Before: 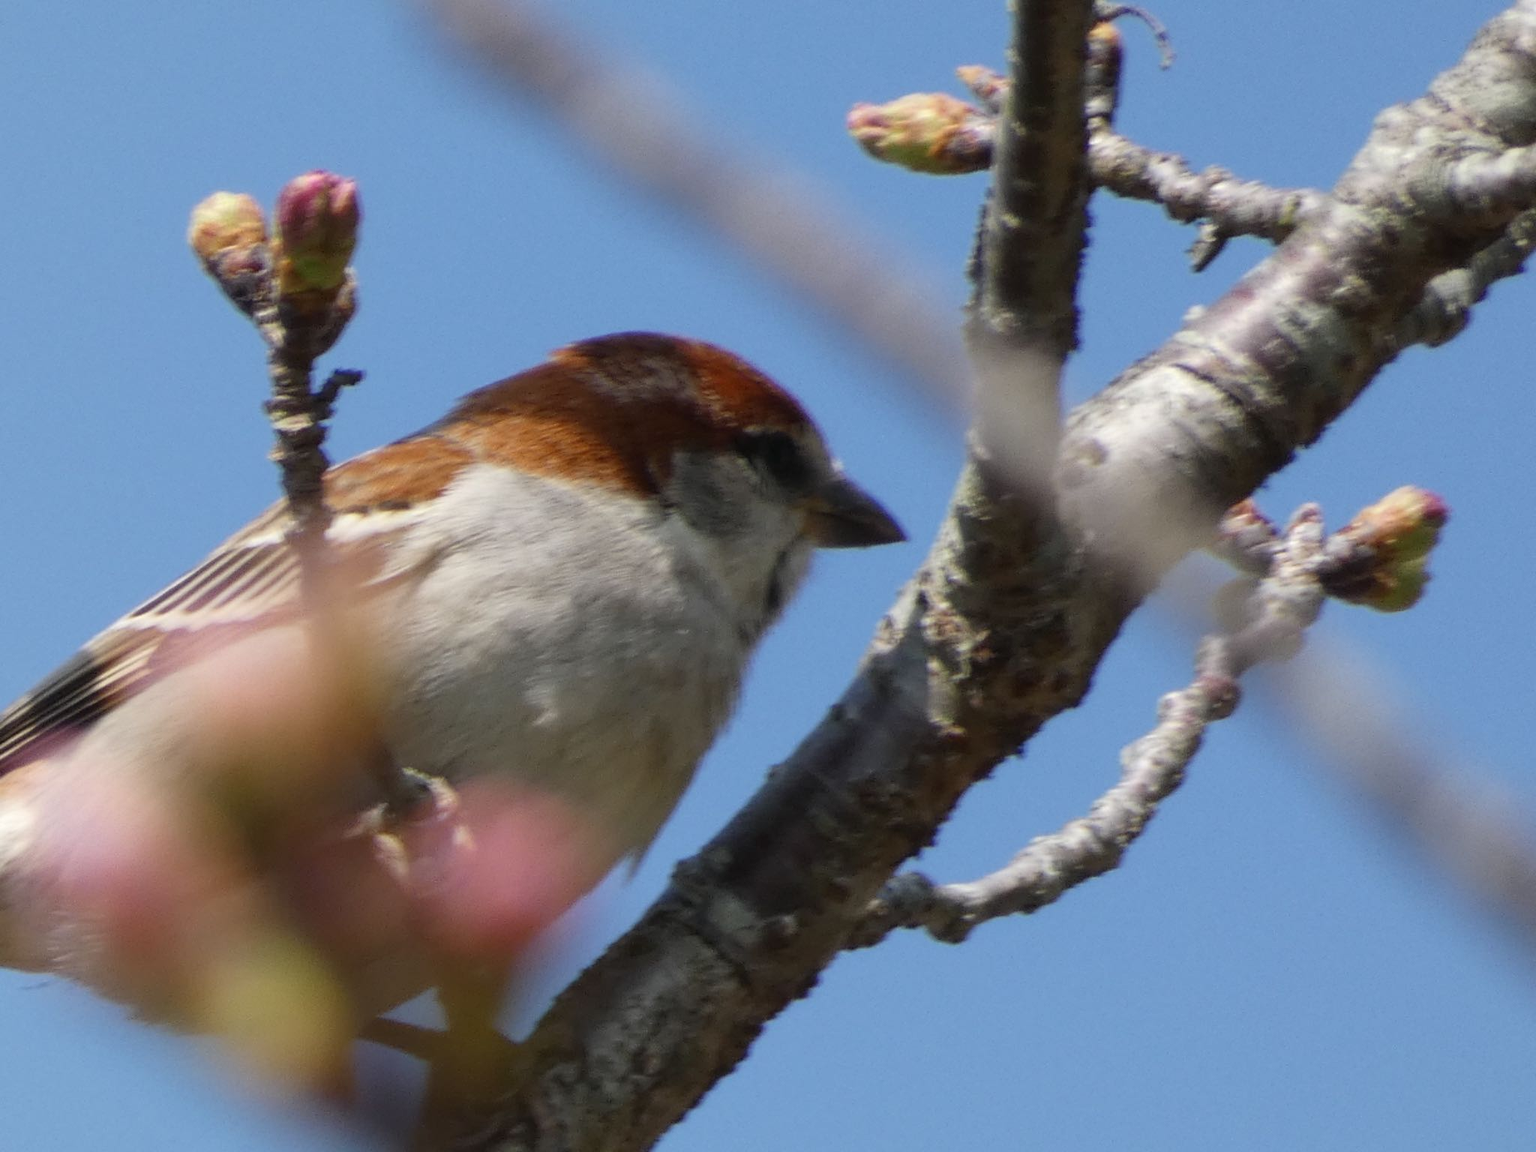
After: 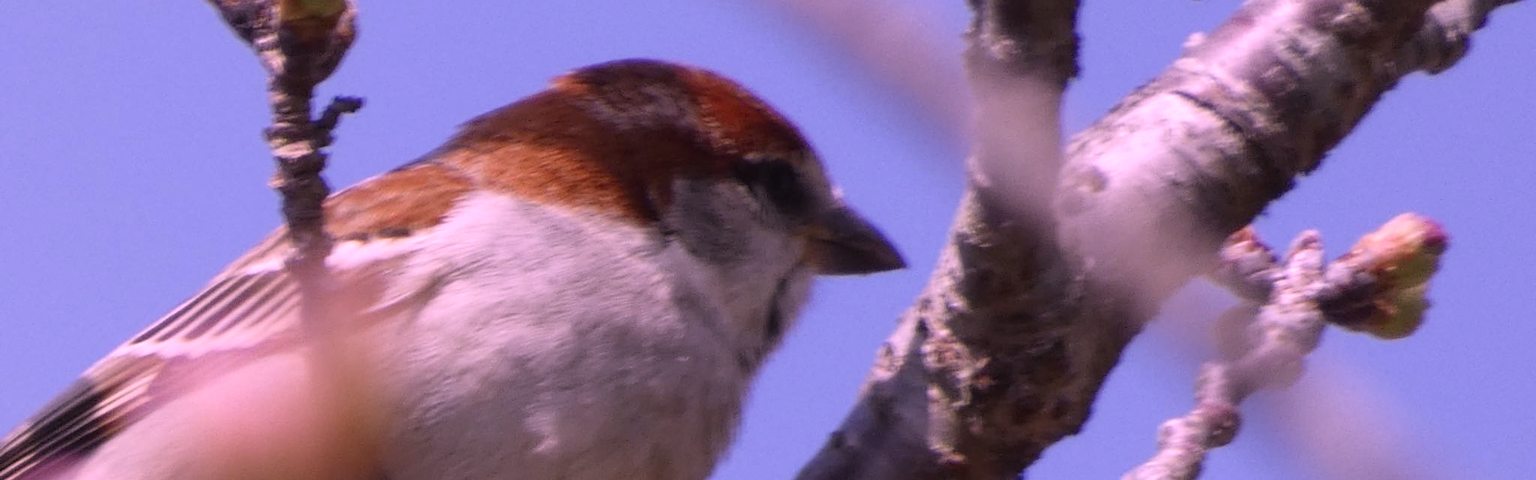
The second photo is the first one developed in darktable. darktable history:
crop and rotate: top 23.723%, bottom 34.525%
color calibration: output R [1.107, -0.012, -0.003, 0], output B [0, 0, 1.308, 0], illuminant custom, x 0.347, y 0.365, temperature 4949.56 K
